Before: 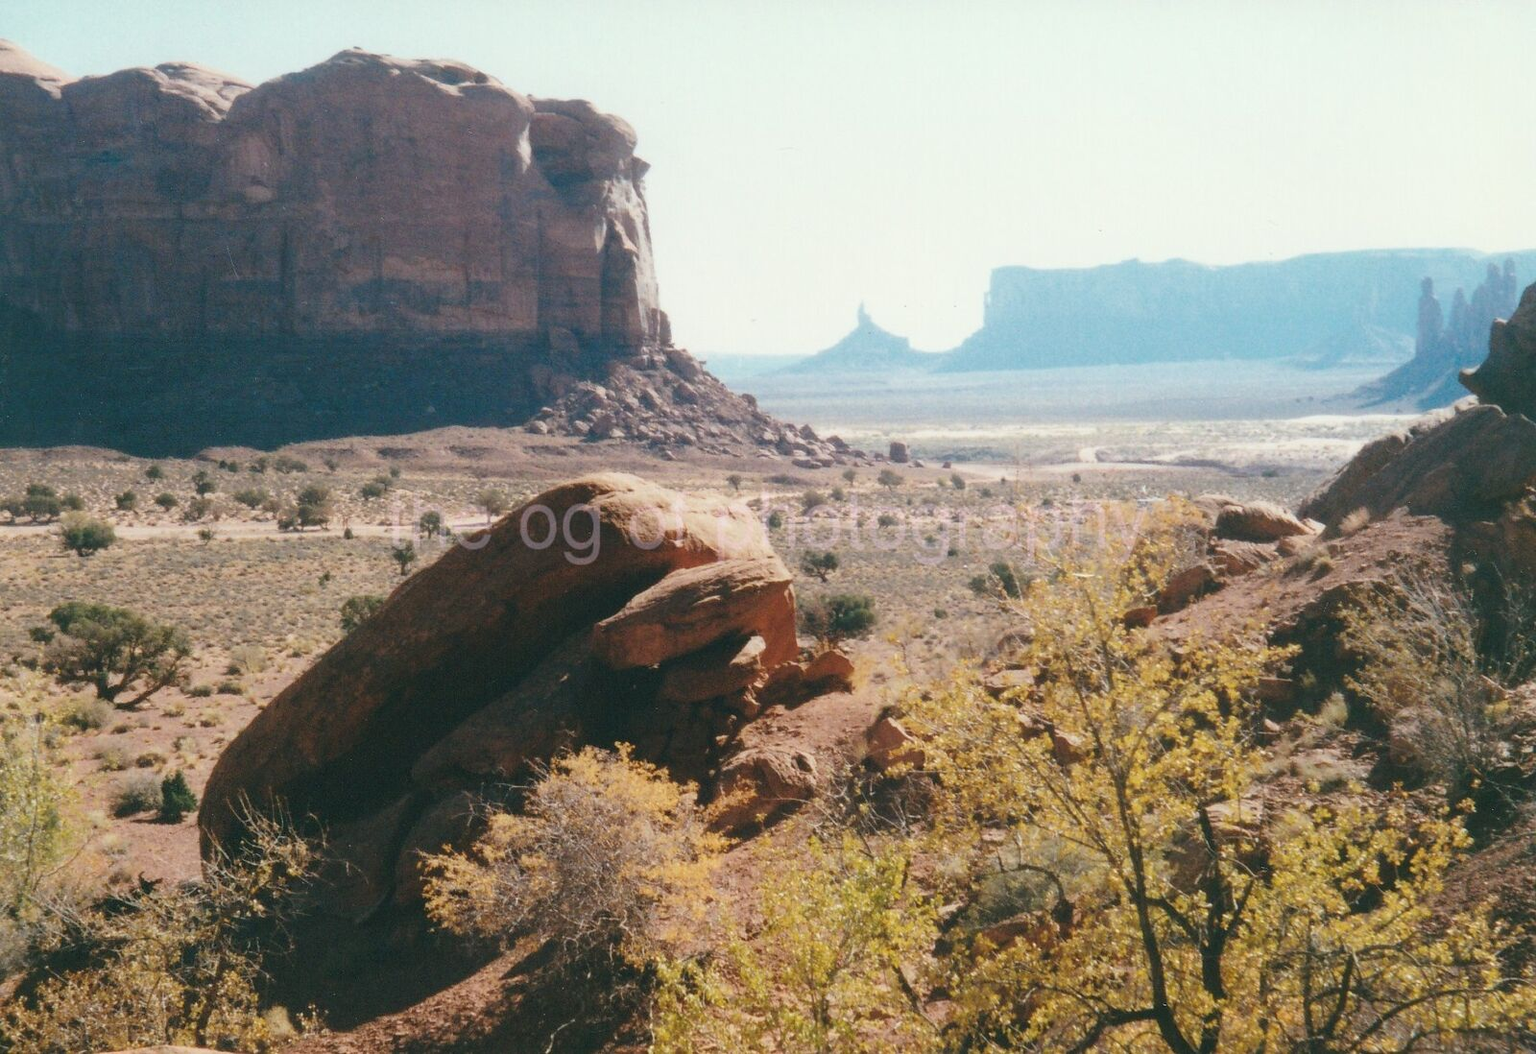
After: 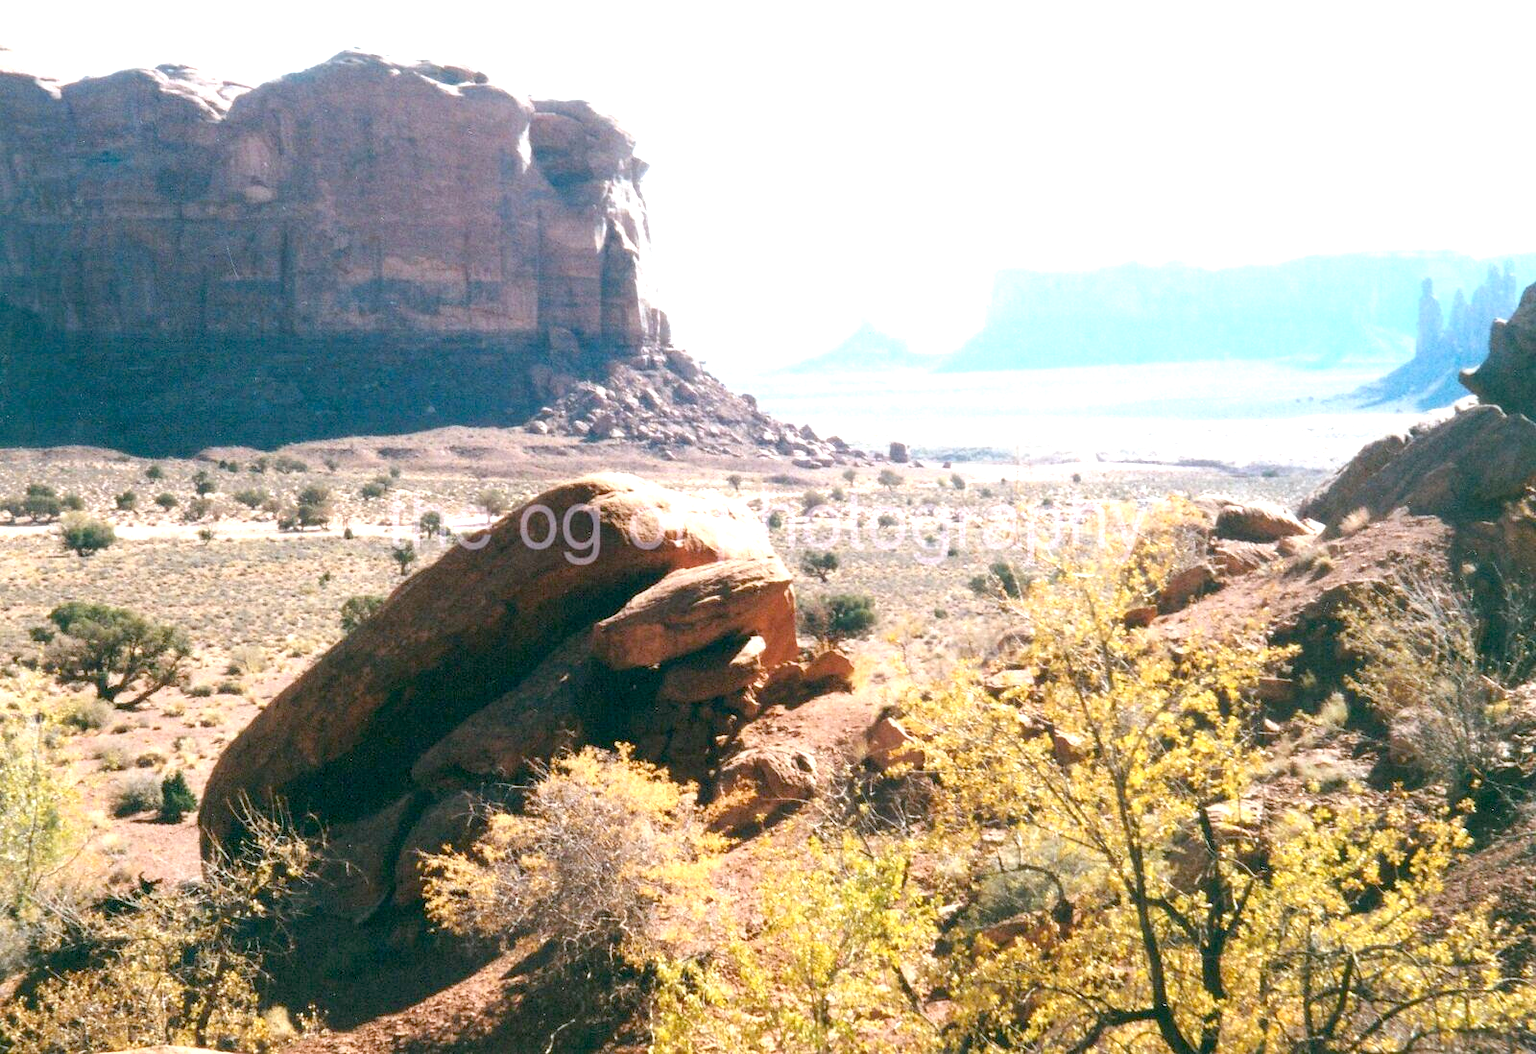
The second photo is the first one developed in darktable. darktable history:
white balance: red 0.976, blue 1.04
exposure: black level correction 0.011, exposure 1.088 EV, compensate exposure bias true, compensate highlight preservation false
